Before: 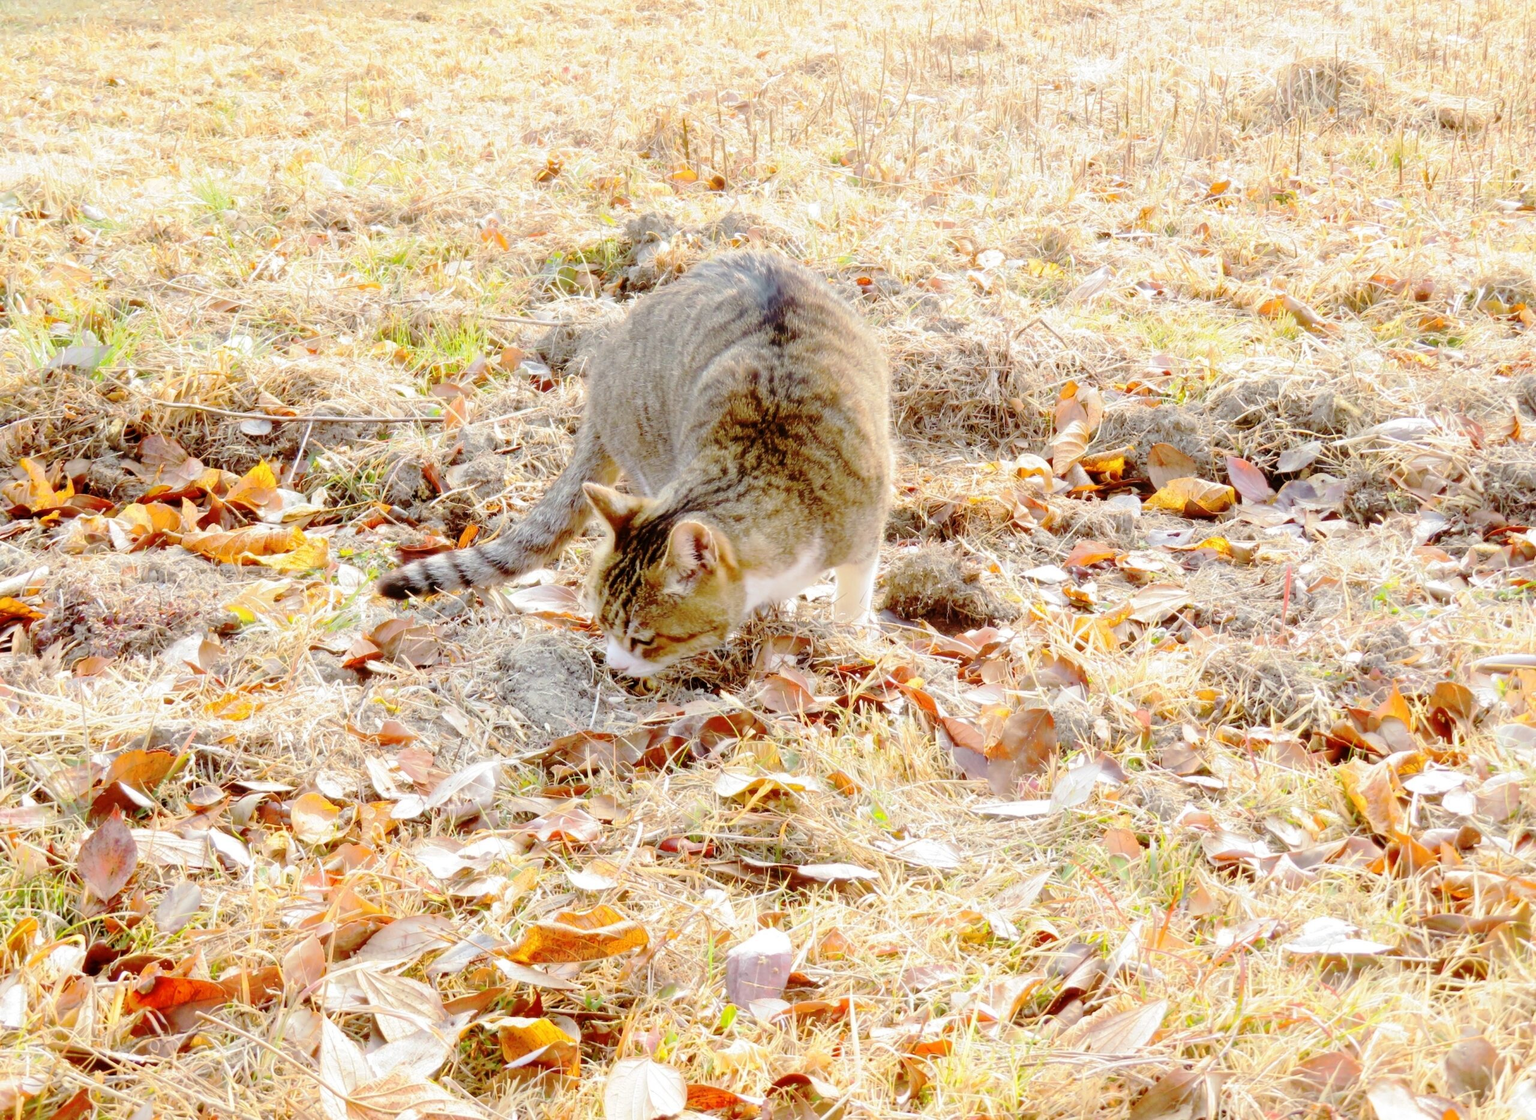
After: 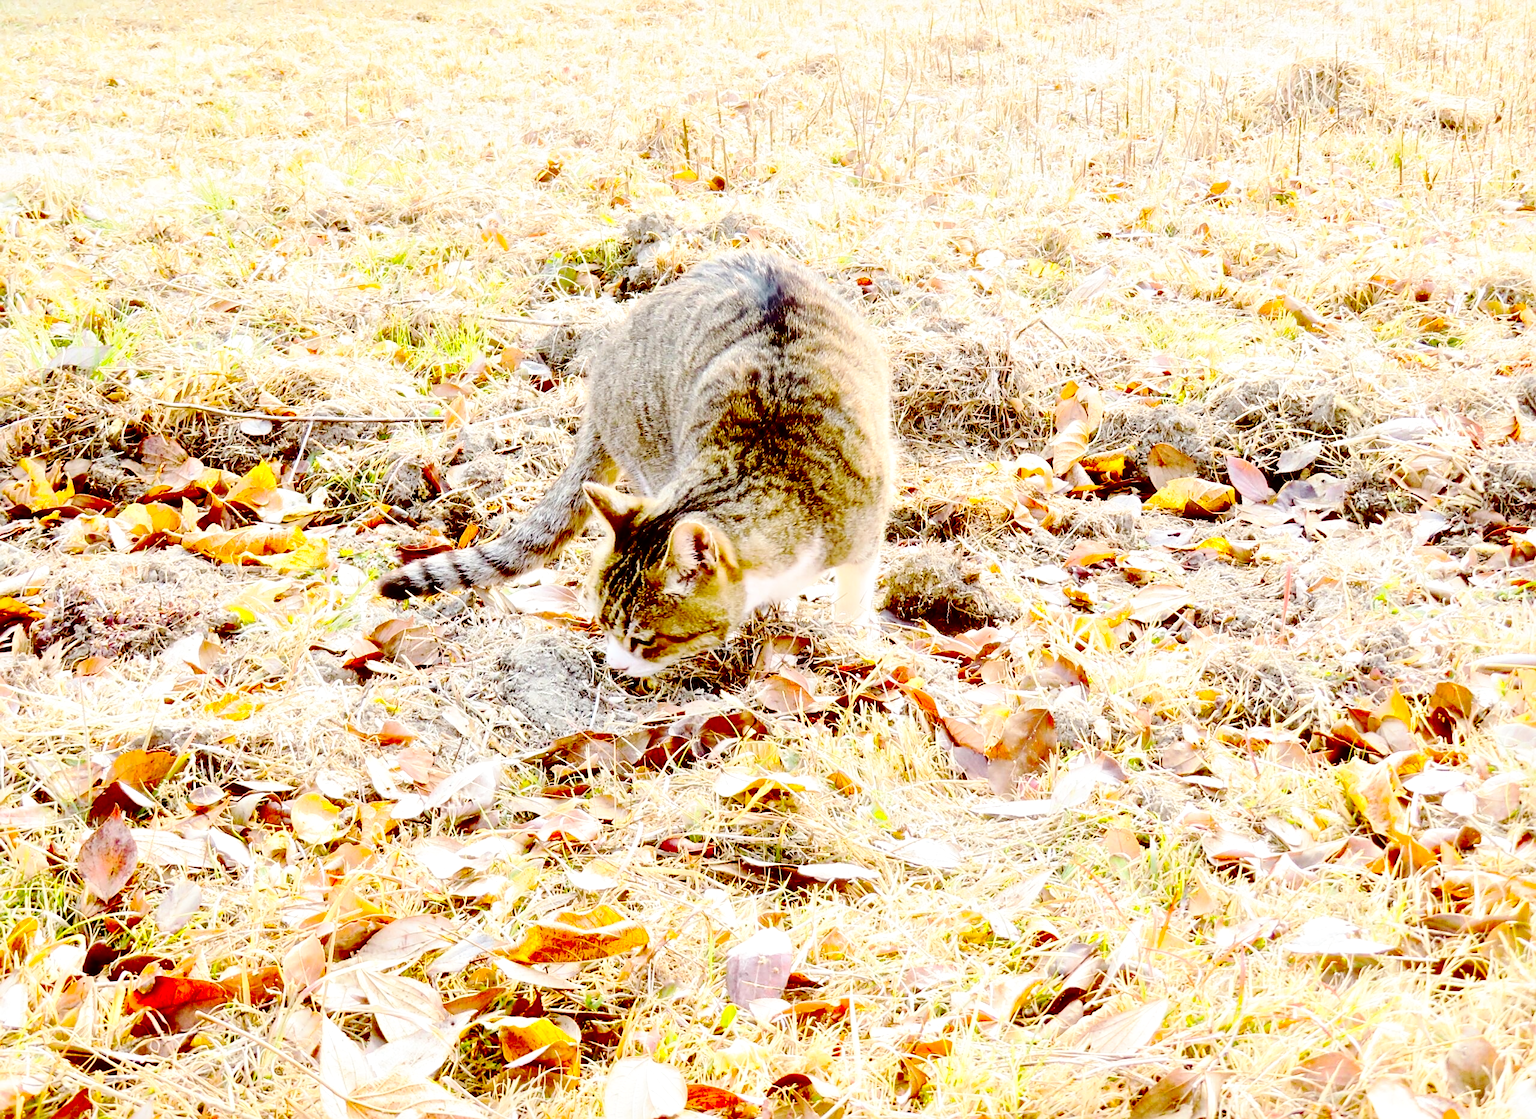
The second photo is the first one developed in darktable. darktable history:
sharpen: on, module defaults
local contrast: mode bilateral grid, contrast 20, coarseness 51, detail 132%, midtone range 0.2
contrast brightness saturation: contrast 0.217, brightness -0.187, saturation 0.231
base curve: curves: ch0 [(0, 0) (0.032, 0.025) (0.121, 0.166) (0.206, 0.329) (0.605, 0.79) (1, 1)], preserve colors none
